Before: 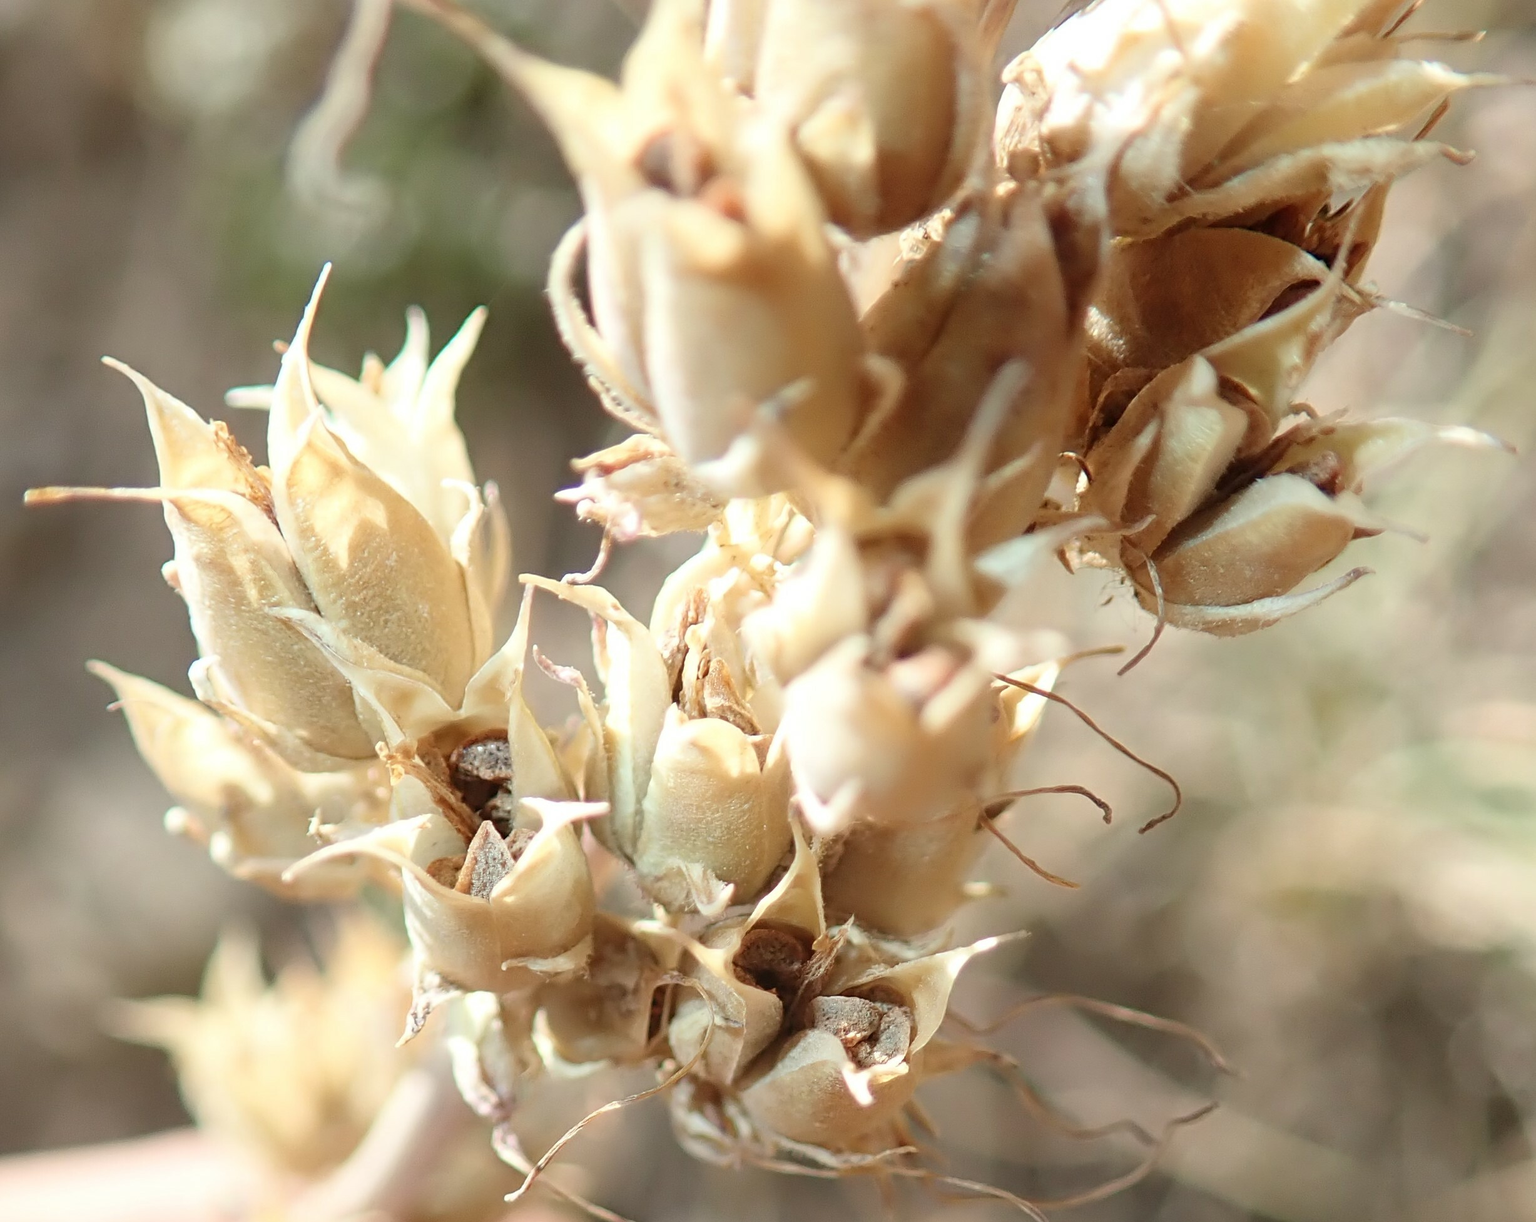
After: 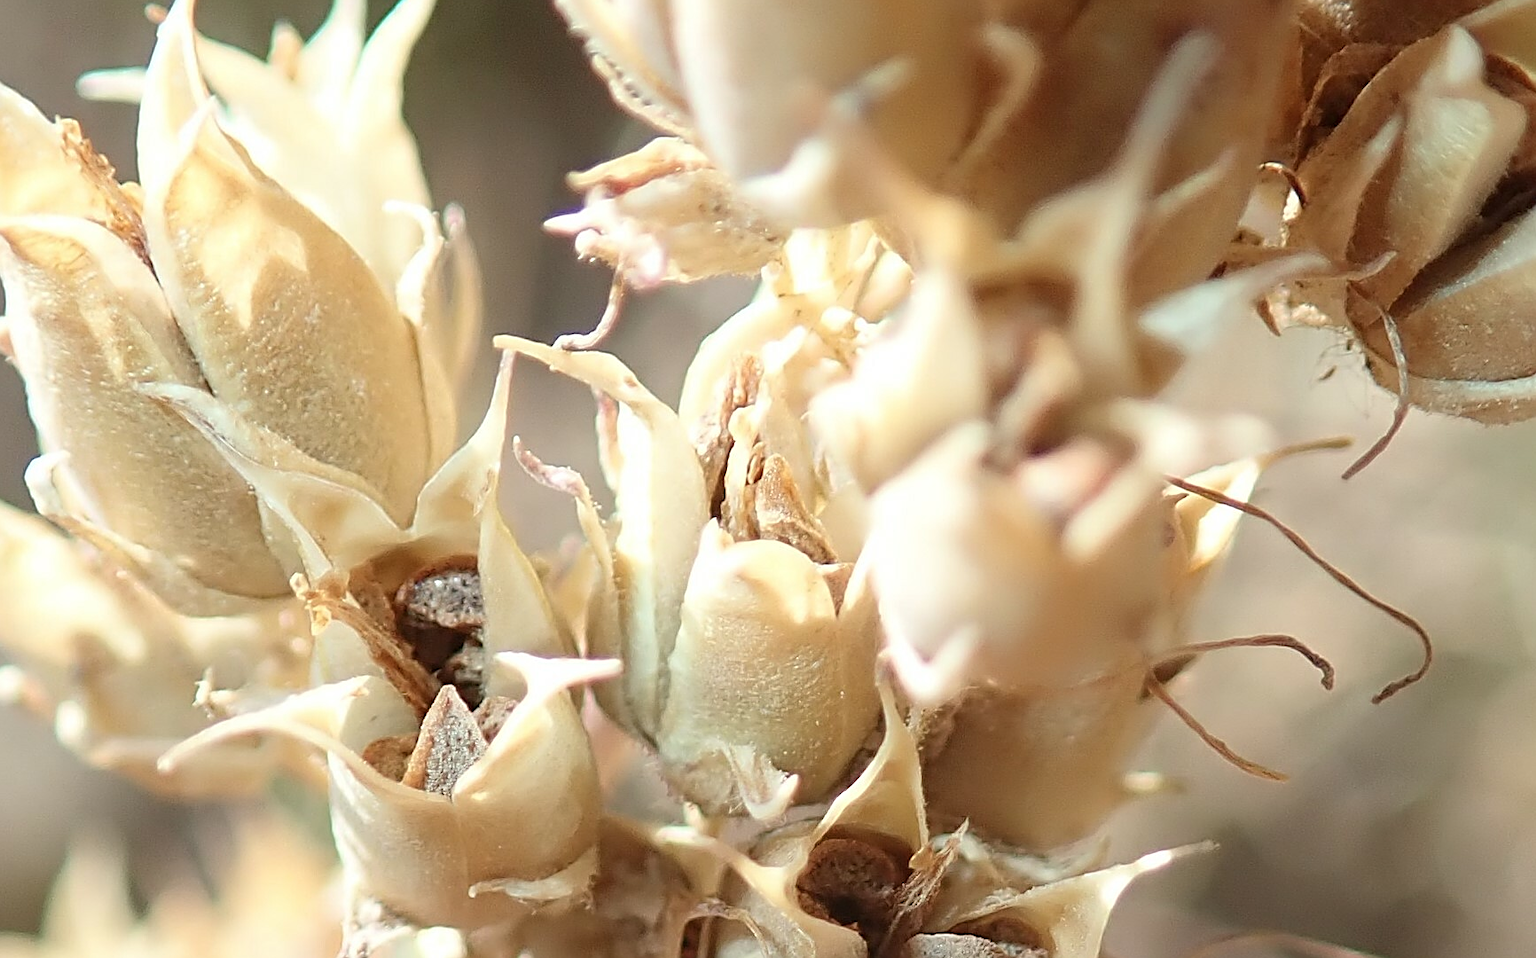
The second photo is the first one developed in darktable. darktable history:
sharpen: on, module defaults
color balance rgb: linear chroma grading › global chroma -0.67%, saturation formula JzAzBz (2021)
crop: left 11.123%, top 27.61%, right 18.3%, bottom 17.034%
